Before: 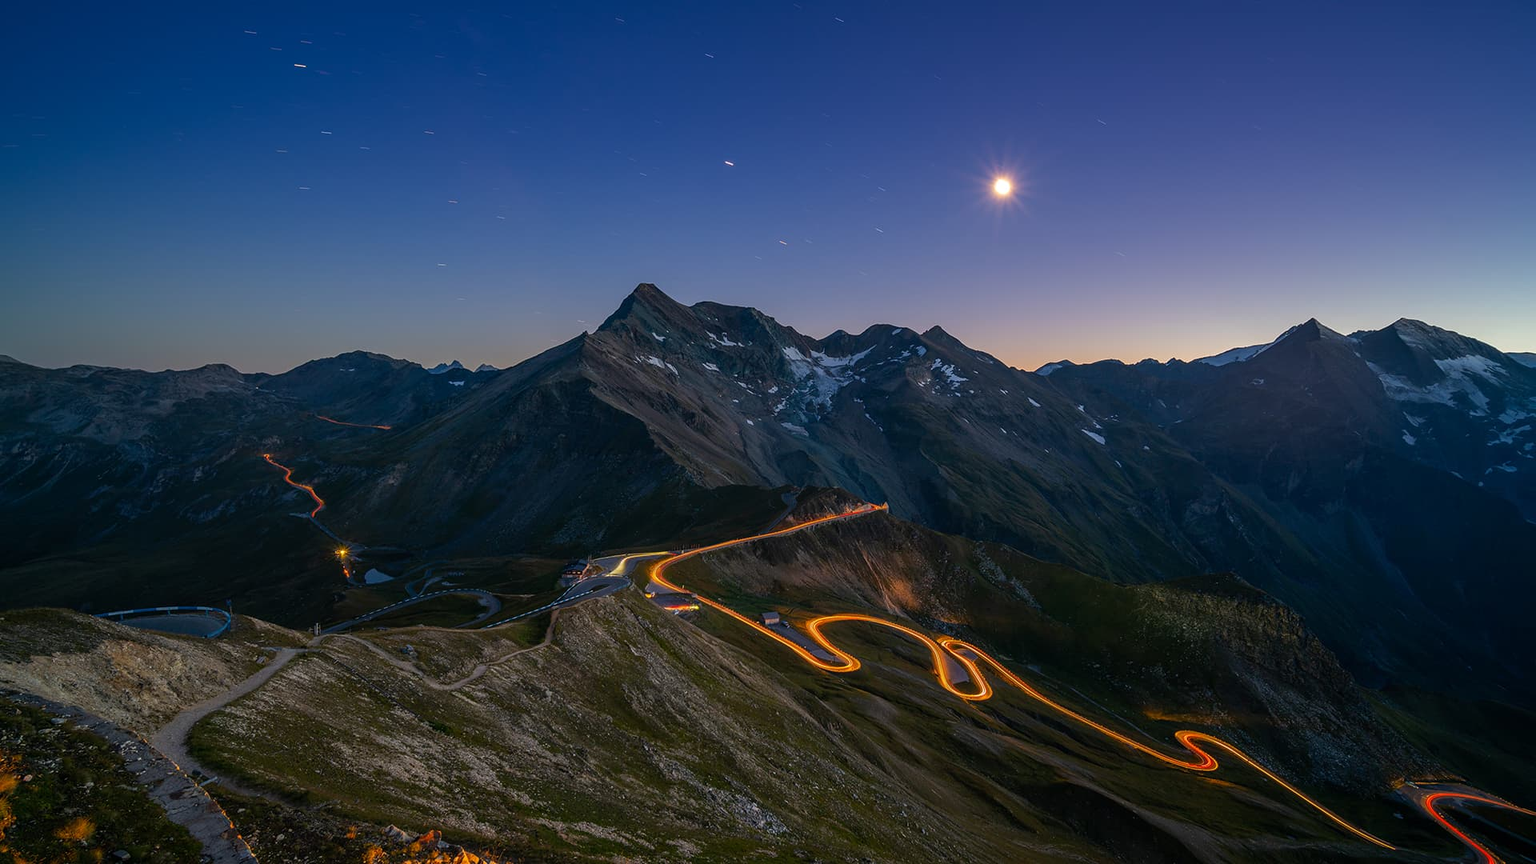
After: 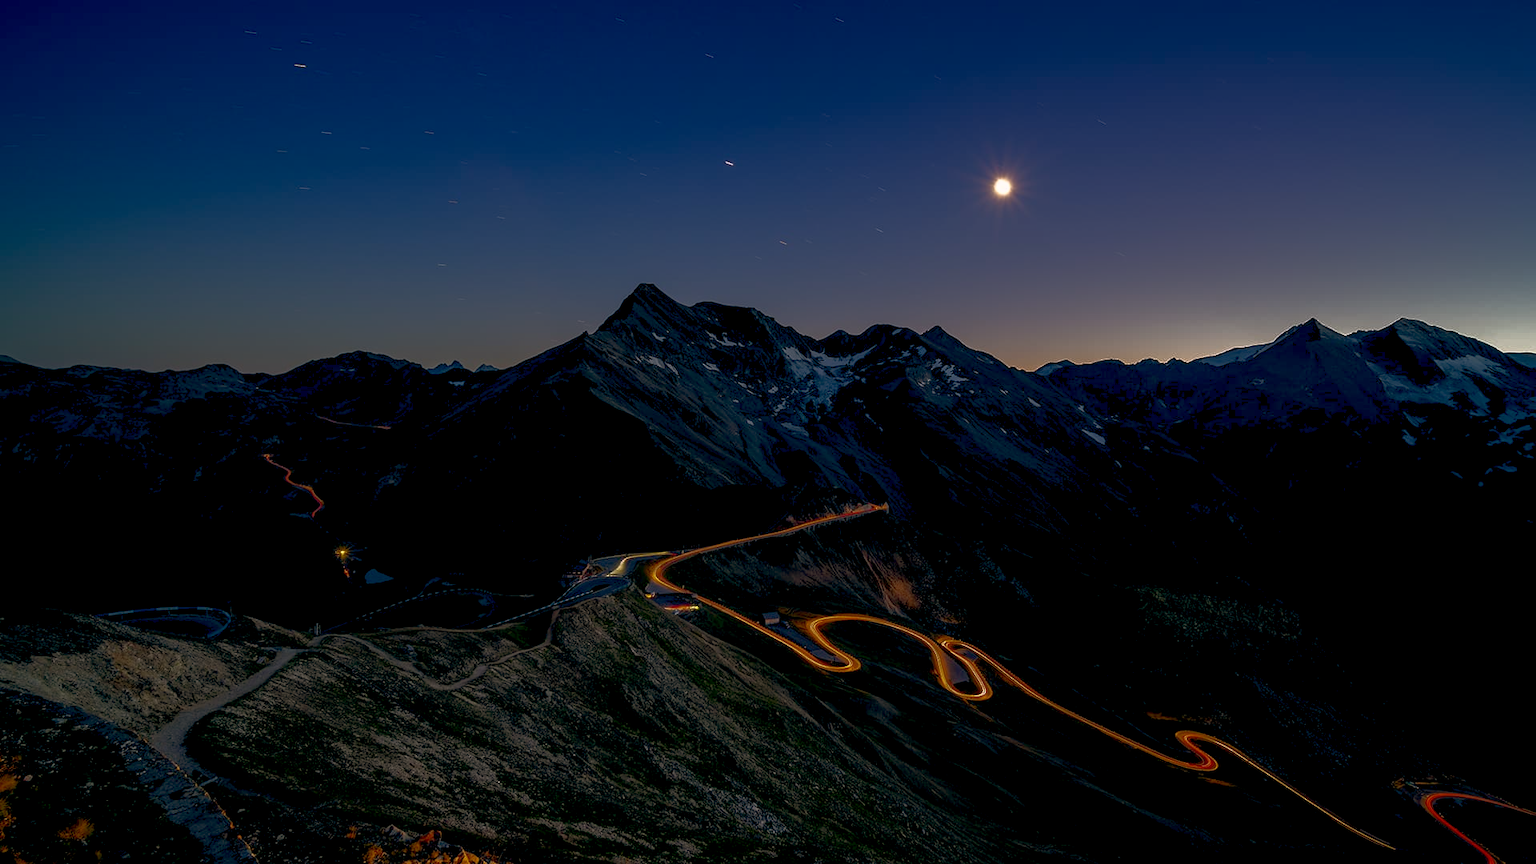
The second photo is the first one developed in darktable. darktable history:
color balance: lift [0.975, 0.993, 1, 1.015], gamma [1.1, 1, 1, 0.945], gain [1, 1.04, 1, 0.95]
base curve: curves: ch0 [(0, 0) (0.564, 0.291) (0.802, 0.731) (1, 1)]
